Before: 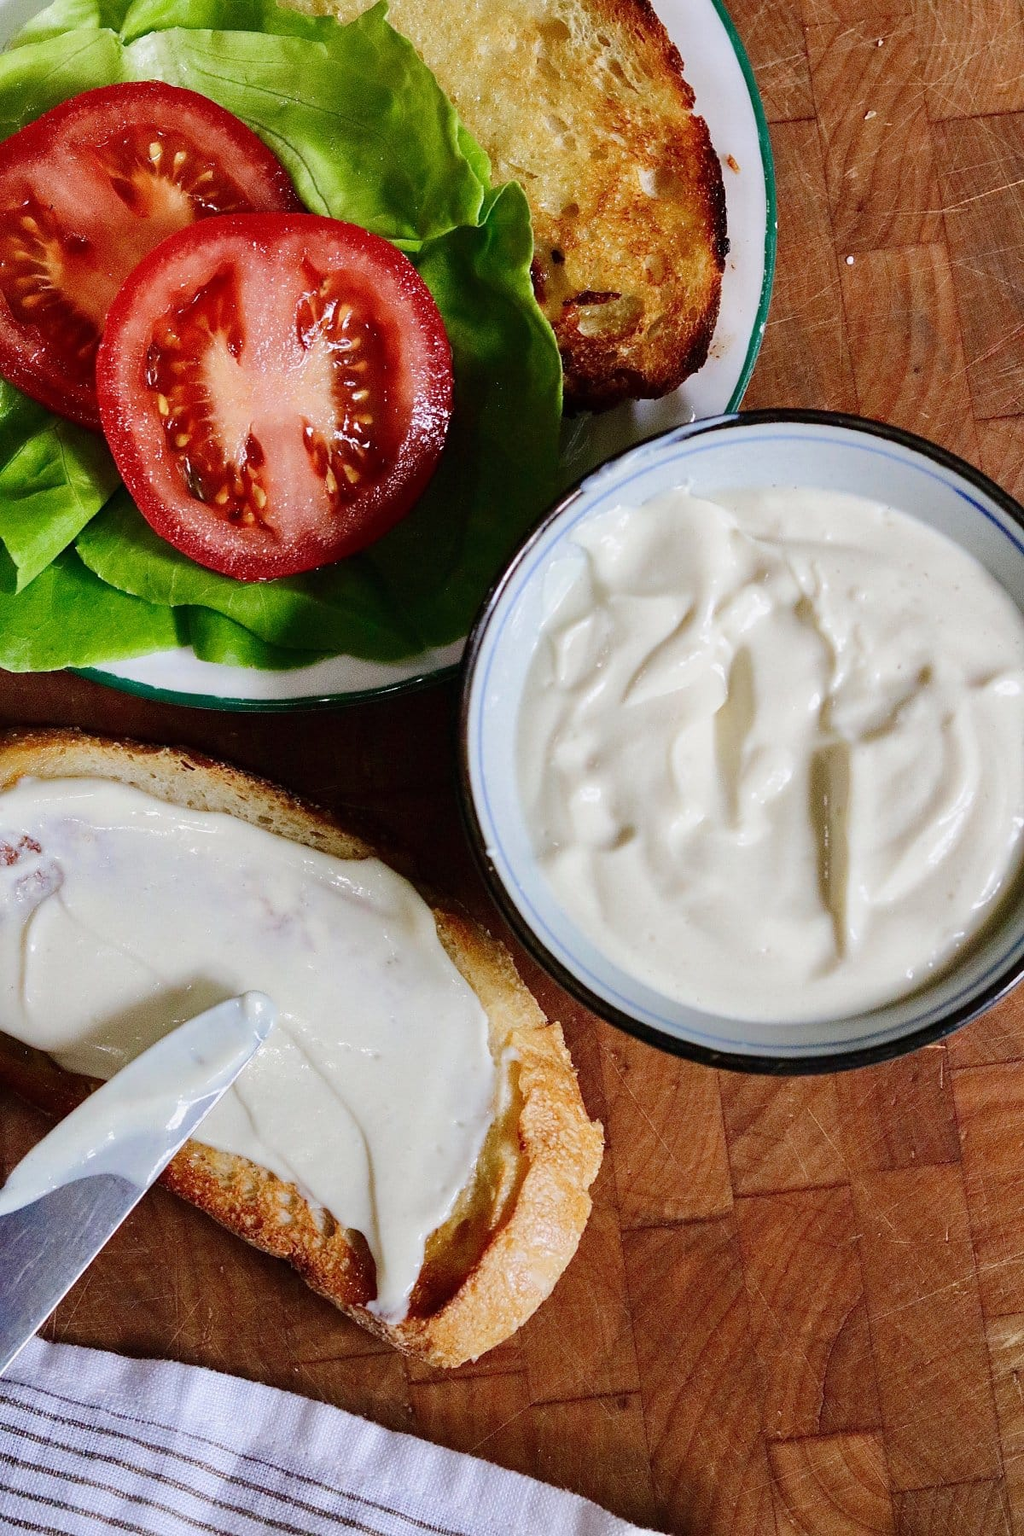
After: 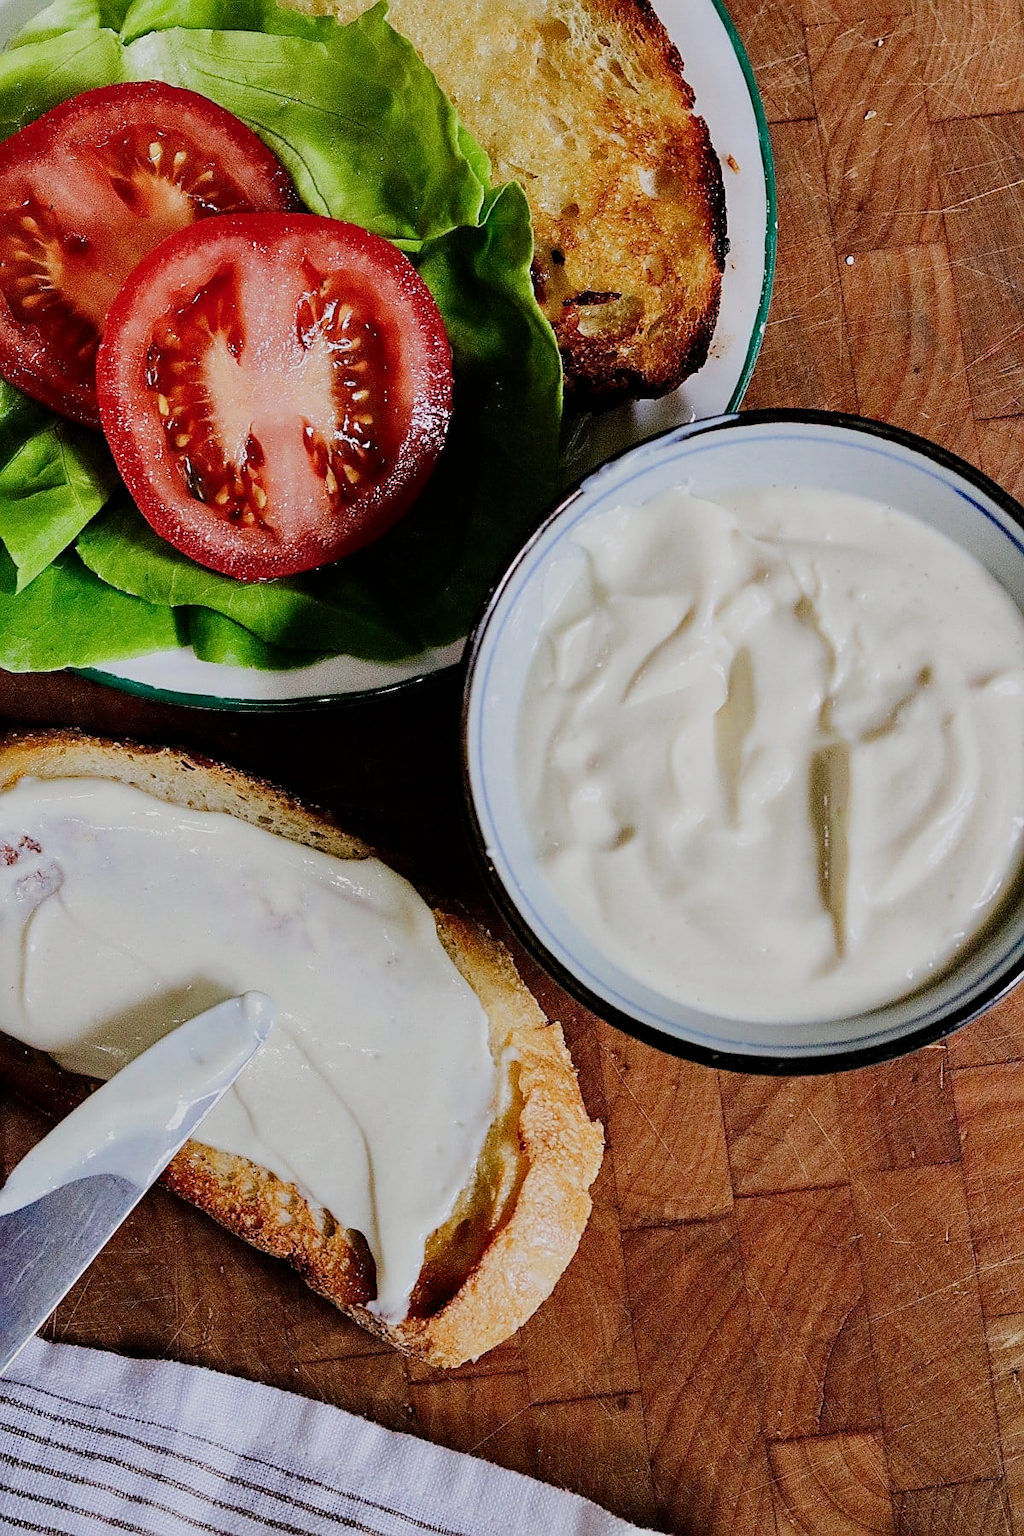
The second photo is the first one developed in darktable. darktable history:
filmic rgb: black relative exposure -7.65 EV, white relative exposure 4.56 EV, hardness 3.61
contrast equalizer: octaves 7, y [[0.6 ×6], [0.55 ×6], [0 ×6], [0 ×6], [0 ×6]], mix 0.3
sharpen: on, module defaults
